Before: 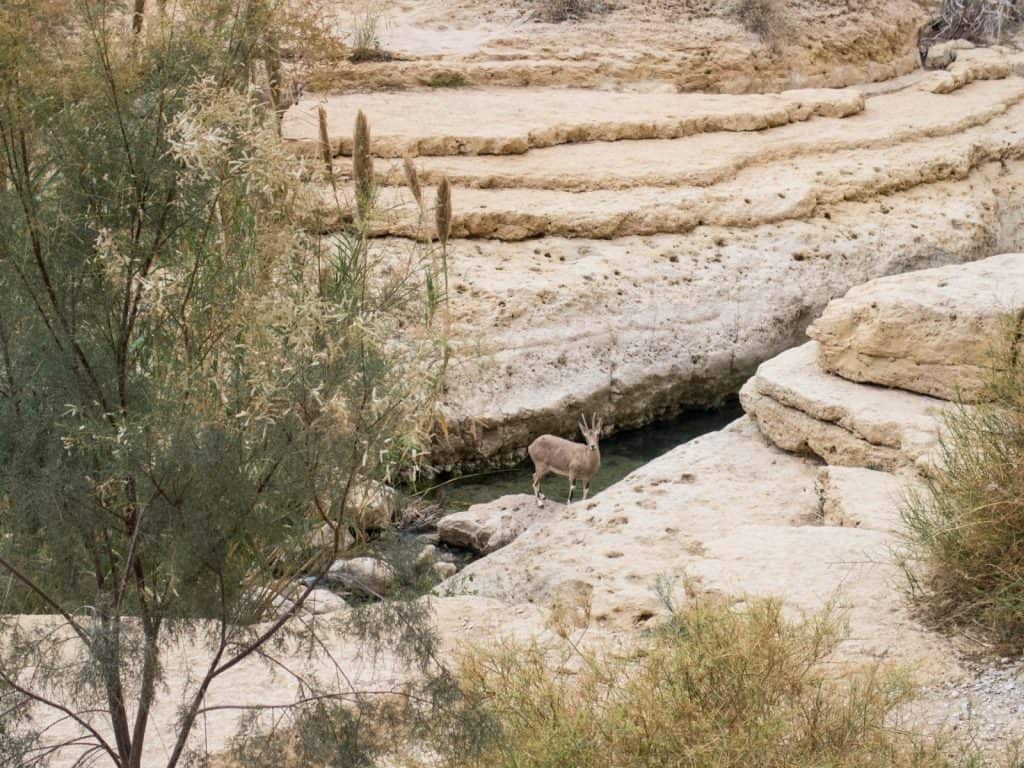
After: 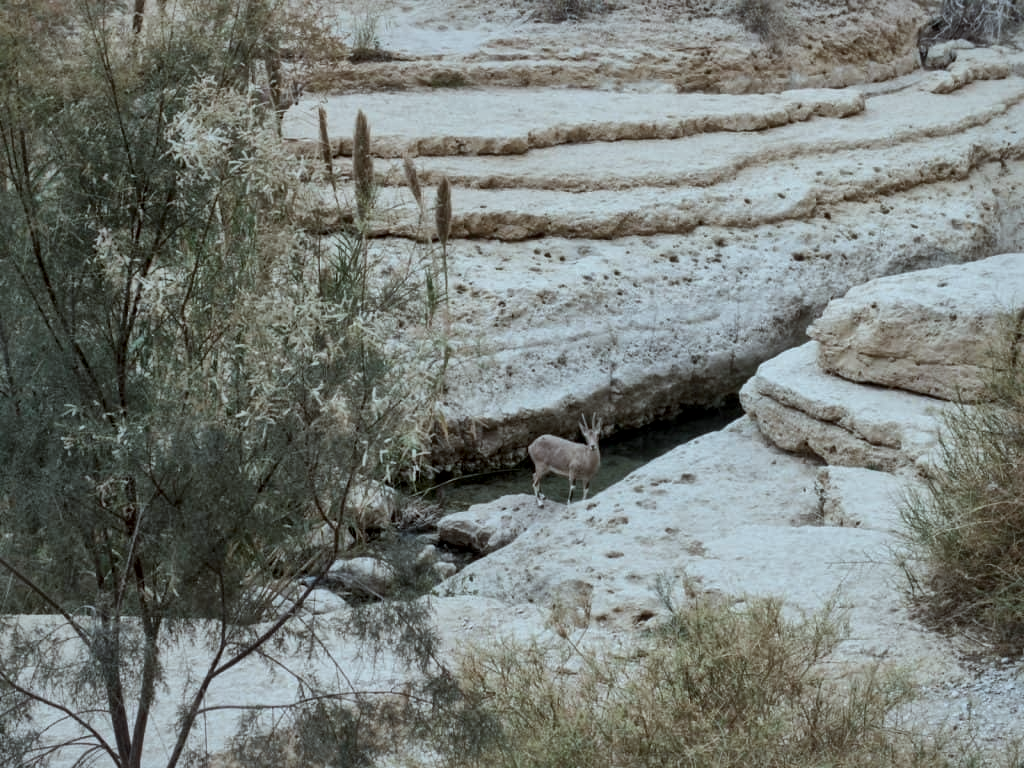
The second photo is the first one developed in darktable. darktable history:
local contrast: mode bilateral grid, contrast 20, coarseness 50, detail 159%, midtone range 0.2
exposure: exposure -0.582 EV, compensate highlight preservation false
color correction: highlights a* -12.64, highlights b* -18.1, saturation 0.7
